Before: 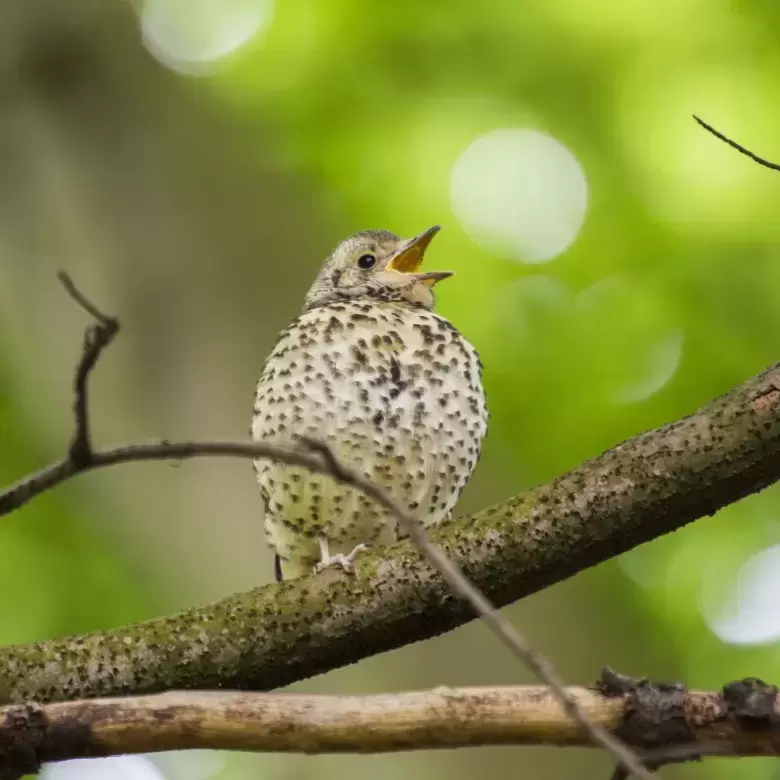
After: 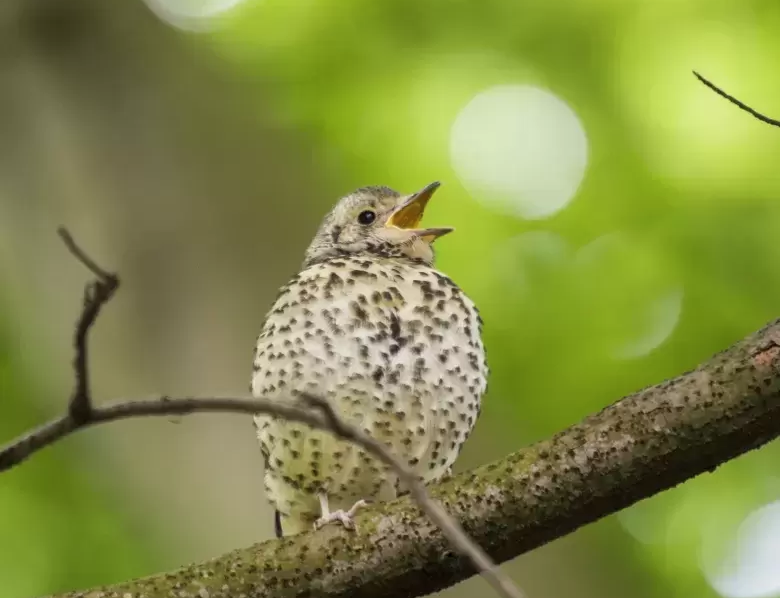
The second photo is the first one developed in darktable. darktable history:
crop: top 5.667%, bottom 17.637%
contrast brightness saturation: saturation -0.05
